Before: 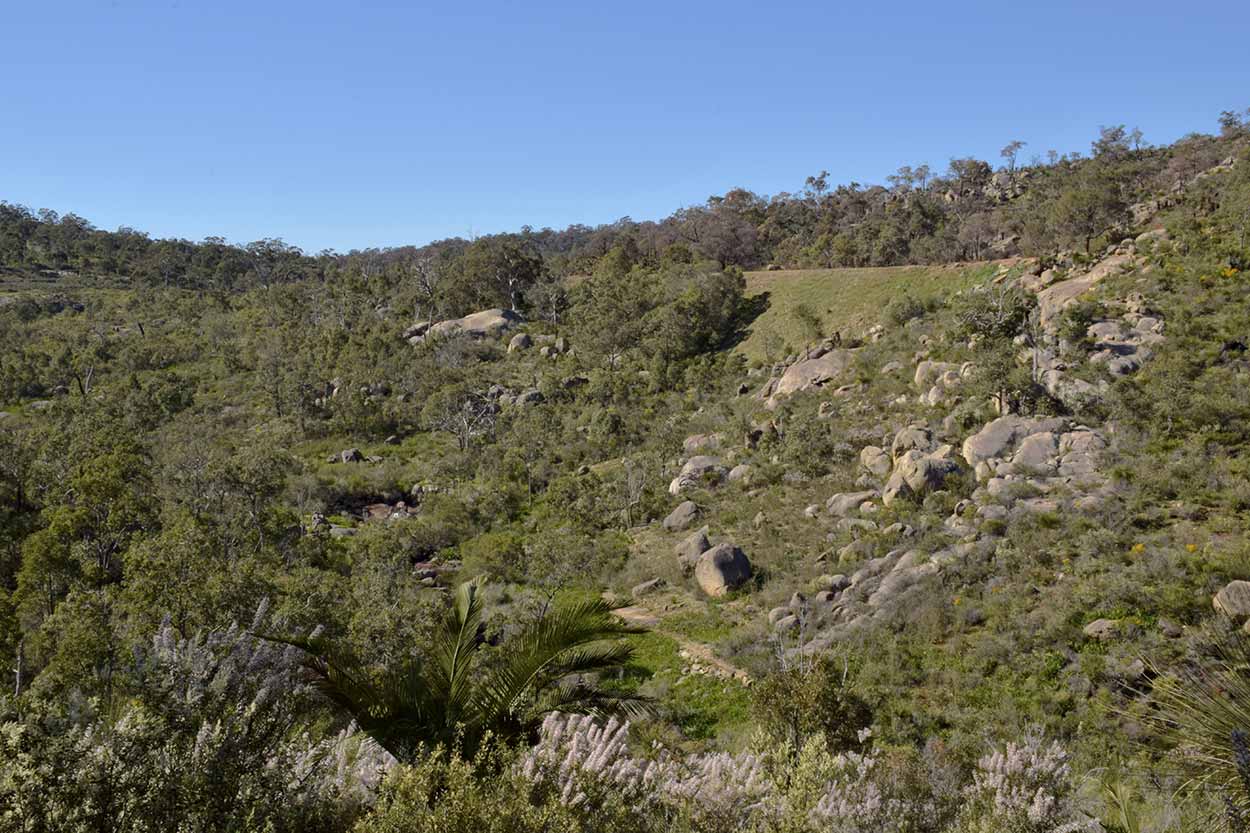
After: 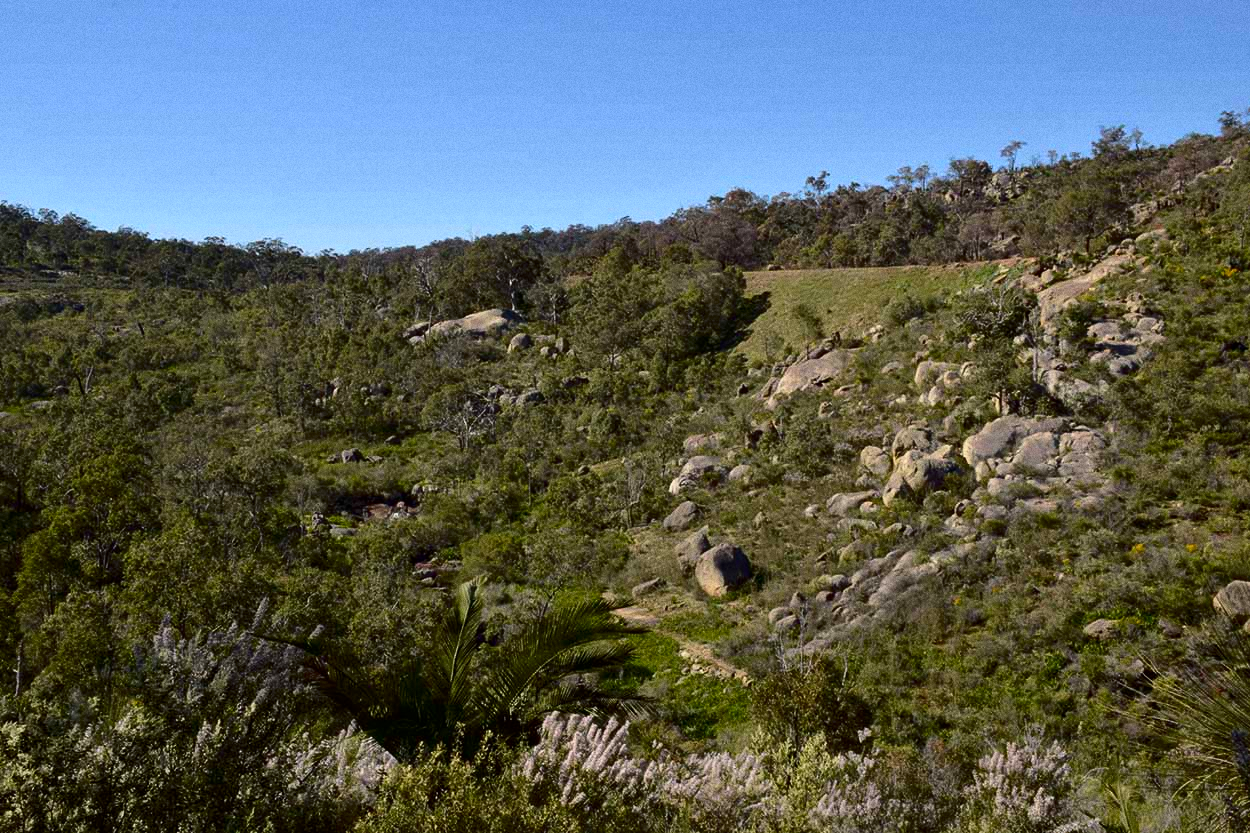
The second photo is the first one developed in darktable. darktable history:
contrast brightness saturation: contrast 0.19, brightness -0.11, saturation 0.21
grain: coarseness 0.09 ISO
